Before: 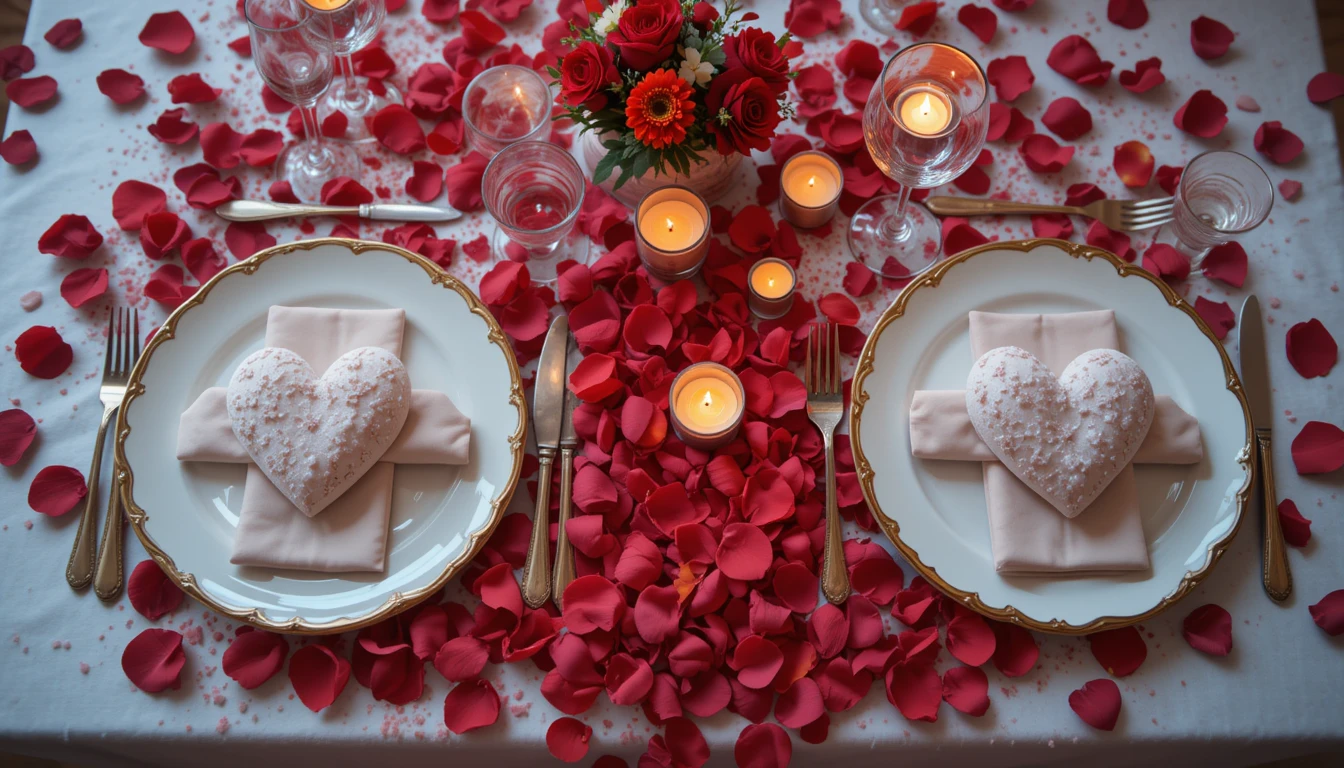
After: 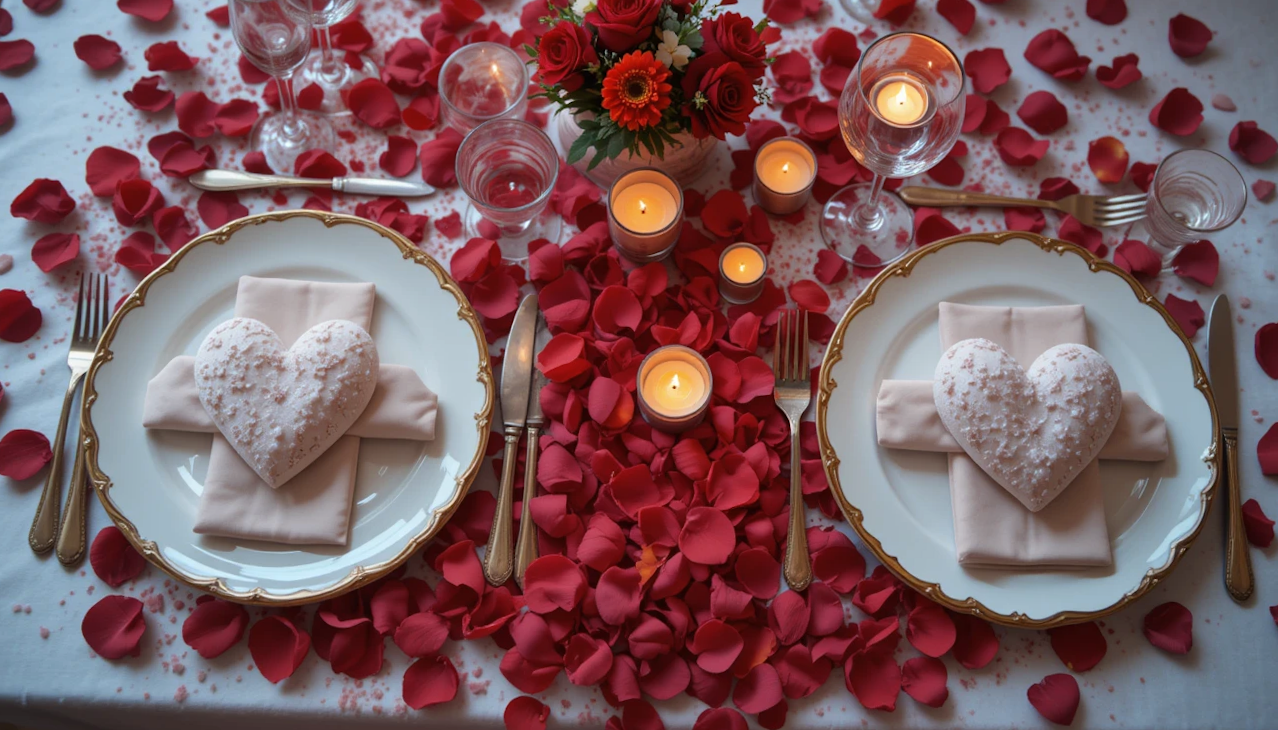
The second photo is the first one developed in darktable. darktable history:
color zones: curves: ch0 [(0.068, 0.464) (0.25, 0.5) (0.48, 0.508) (0.75, 0.536) (0.886, 0.476) (0.967, 0.456)]; ch1 [(0.066, 0.456) (0.25, 0.5) (0.616, 0.508) (0.746, 0.56) (0.934, 0.444)]
crop and rotate: angle -1.69°
